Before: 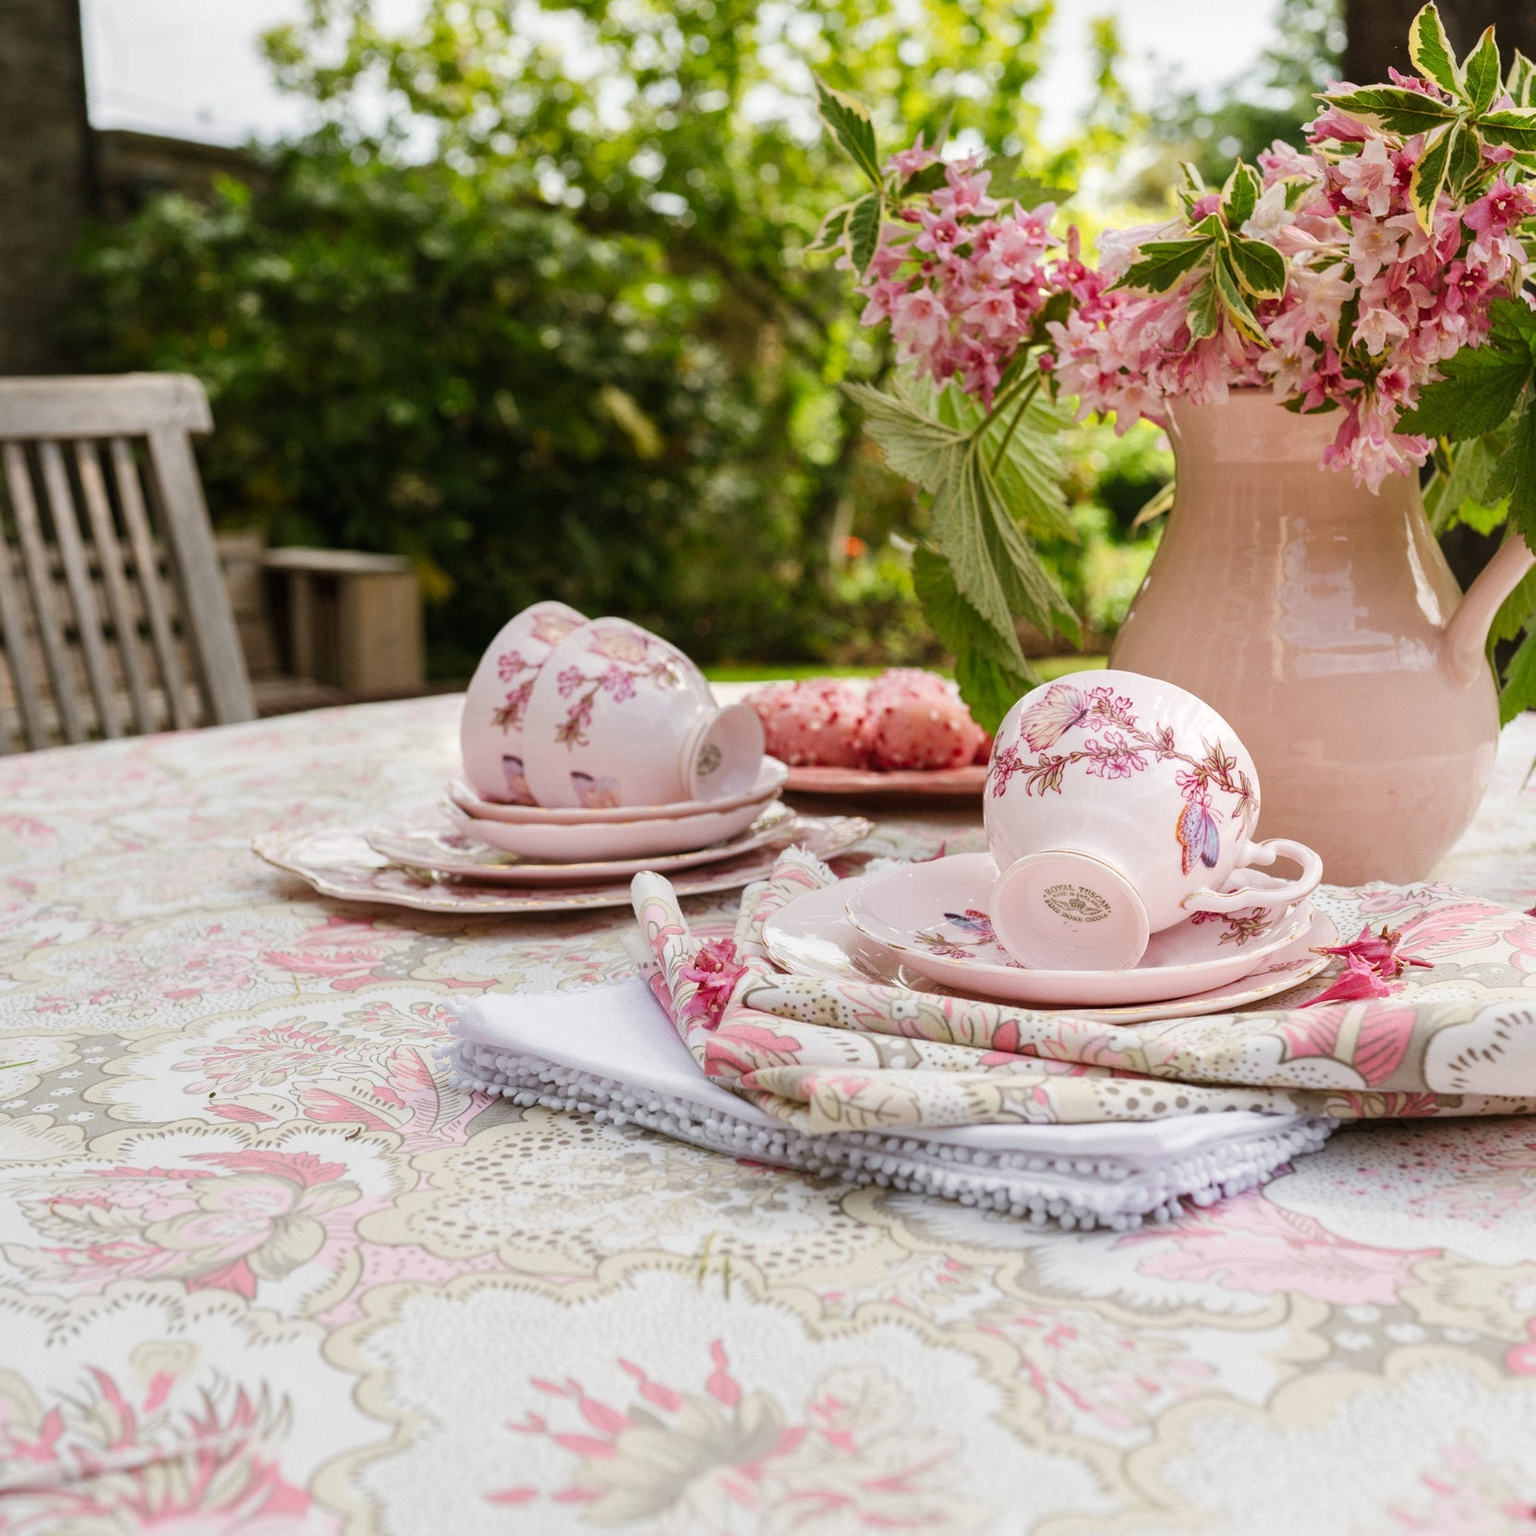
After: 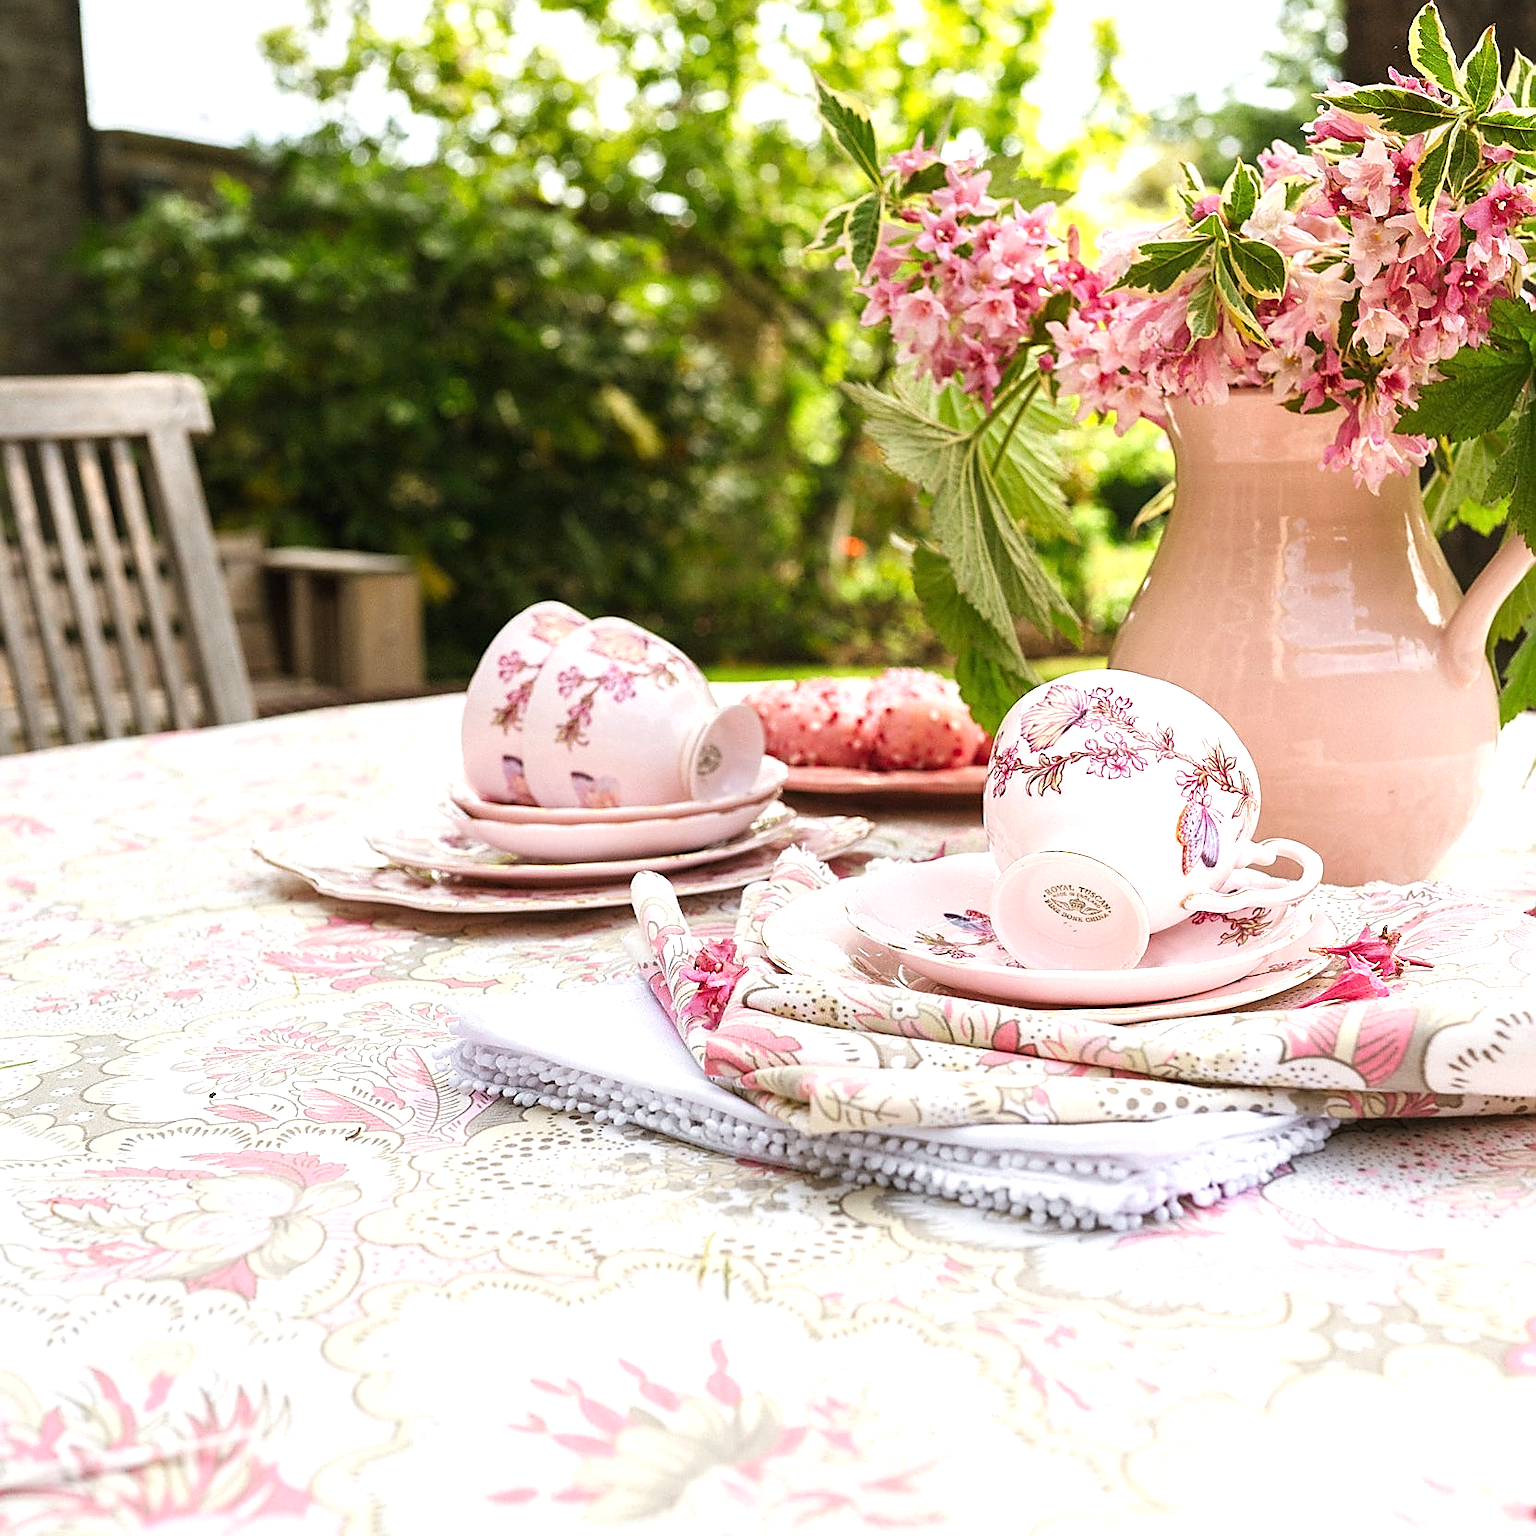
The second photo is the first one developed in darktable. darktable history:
exposure: black level correction 0, exposure 0.703 EV, compensate exposure bias true, compensate highlight preservation false
sharpen: radius 1.396, amount 1.26, threshold 0.814
